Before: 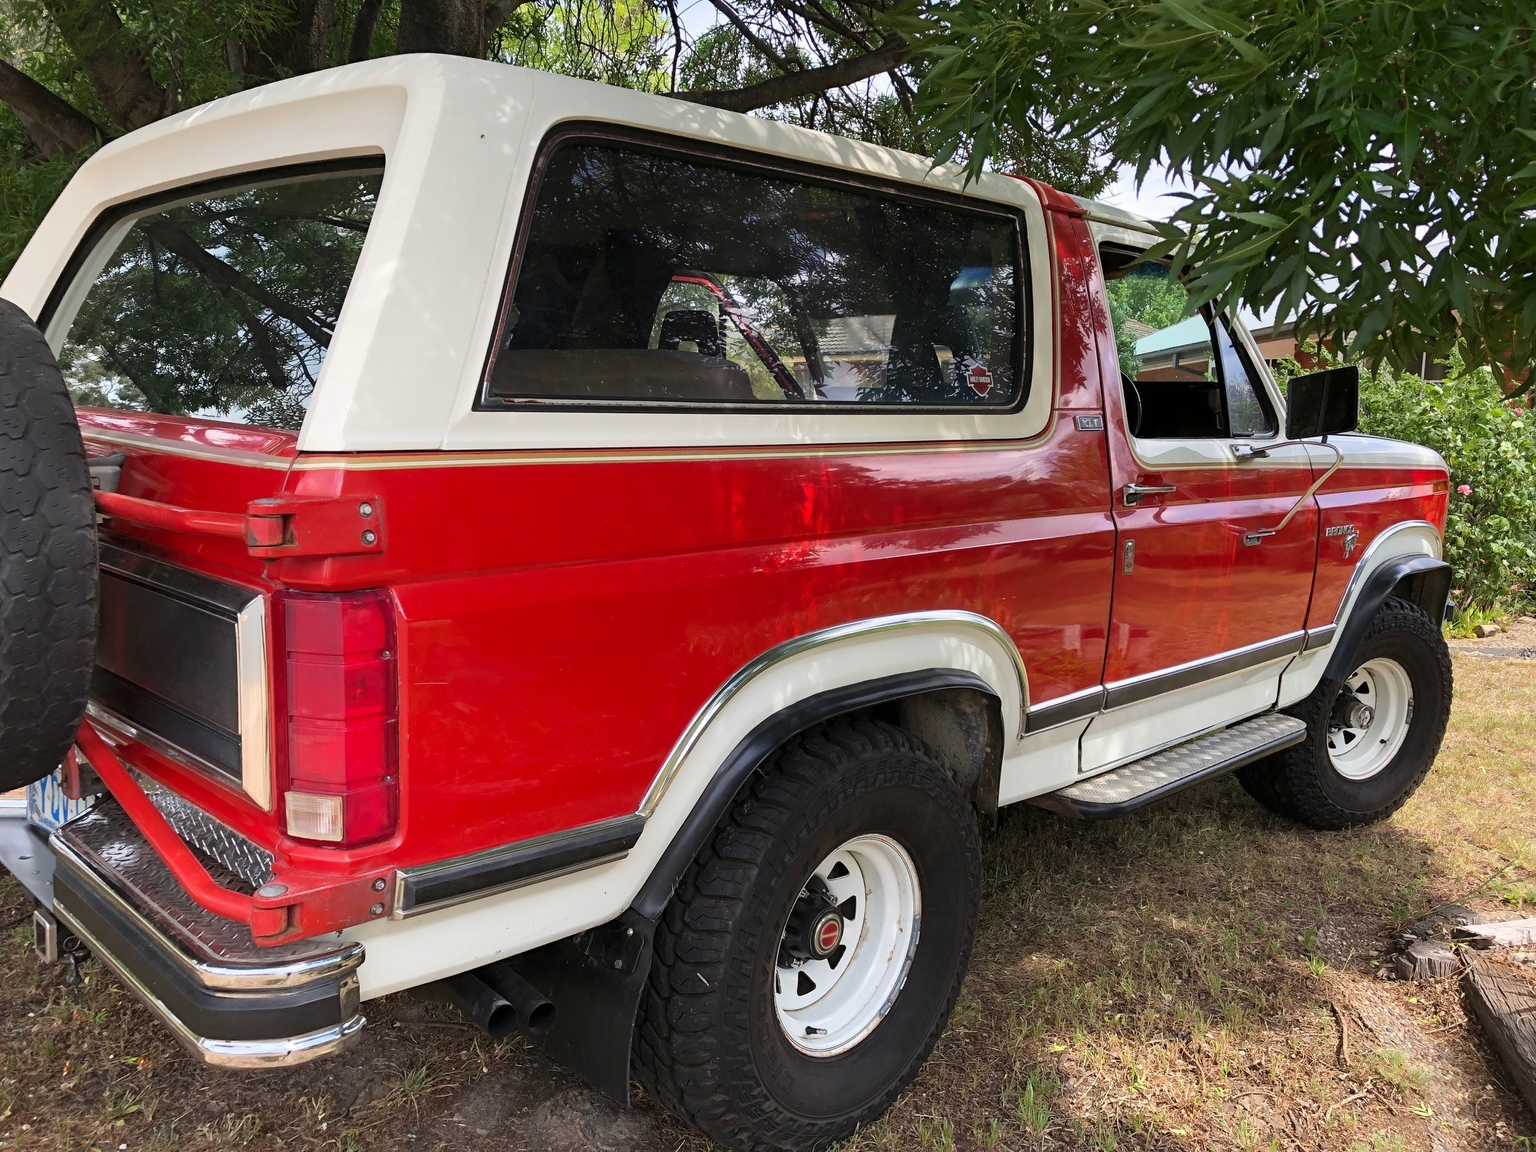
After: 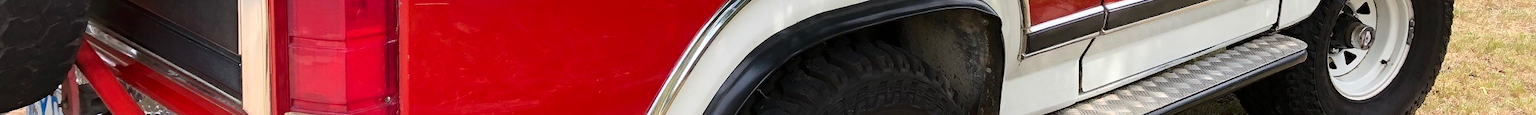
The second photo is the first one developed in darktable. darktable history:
crop and rotate: top 59.084%, bottom 30.916%
contrast brightness saturation: contrast 0.14
